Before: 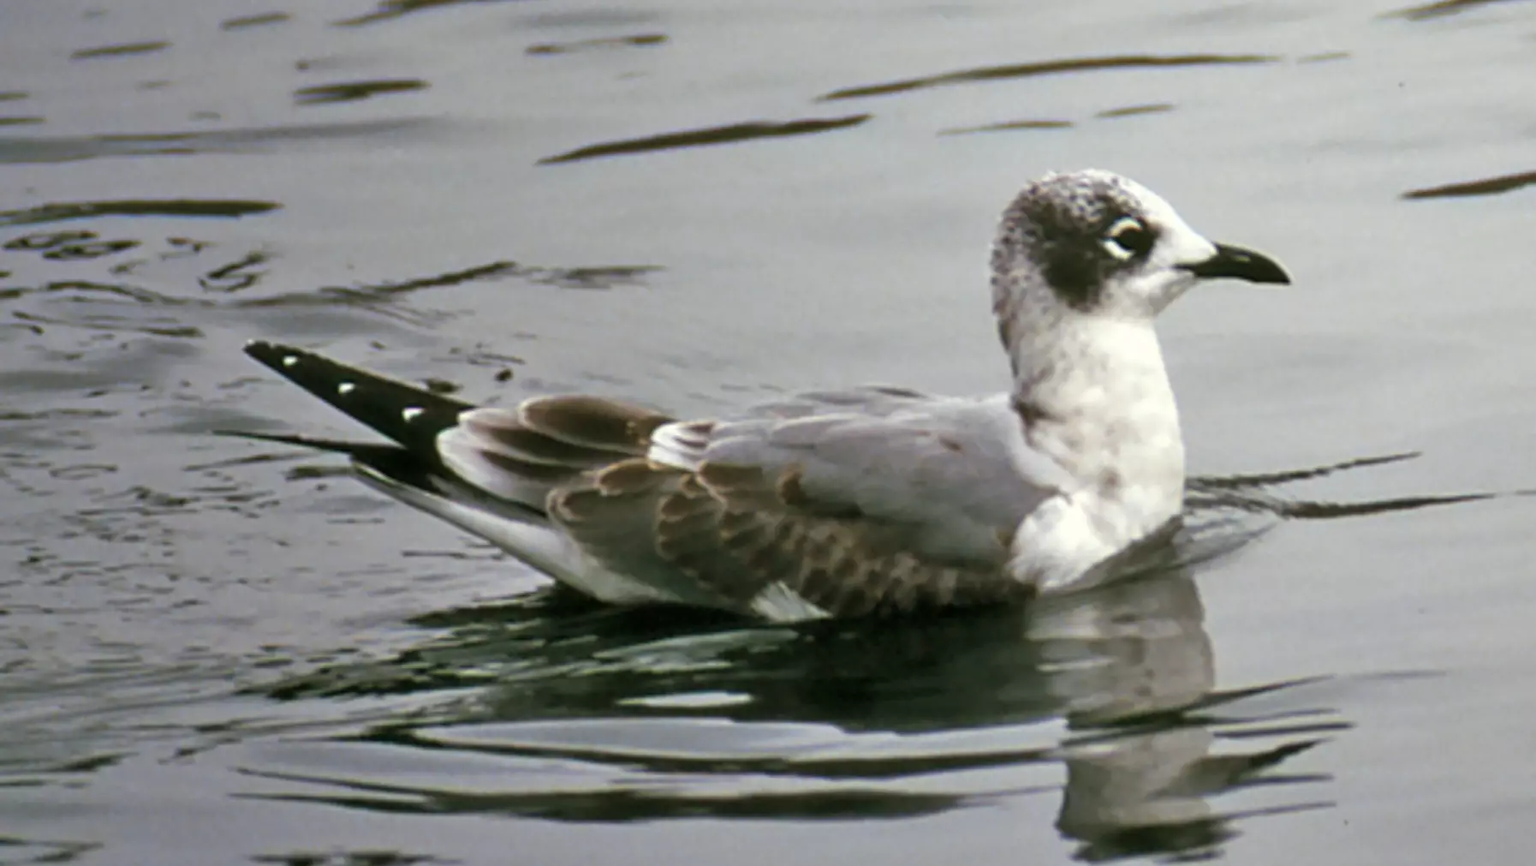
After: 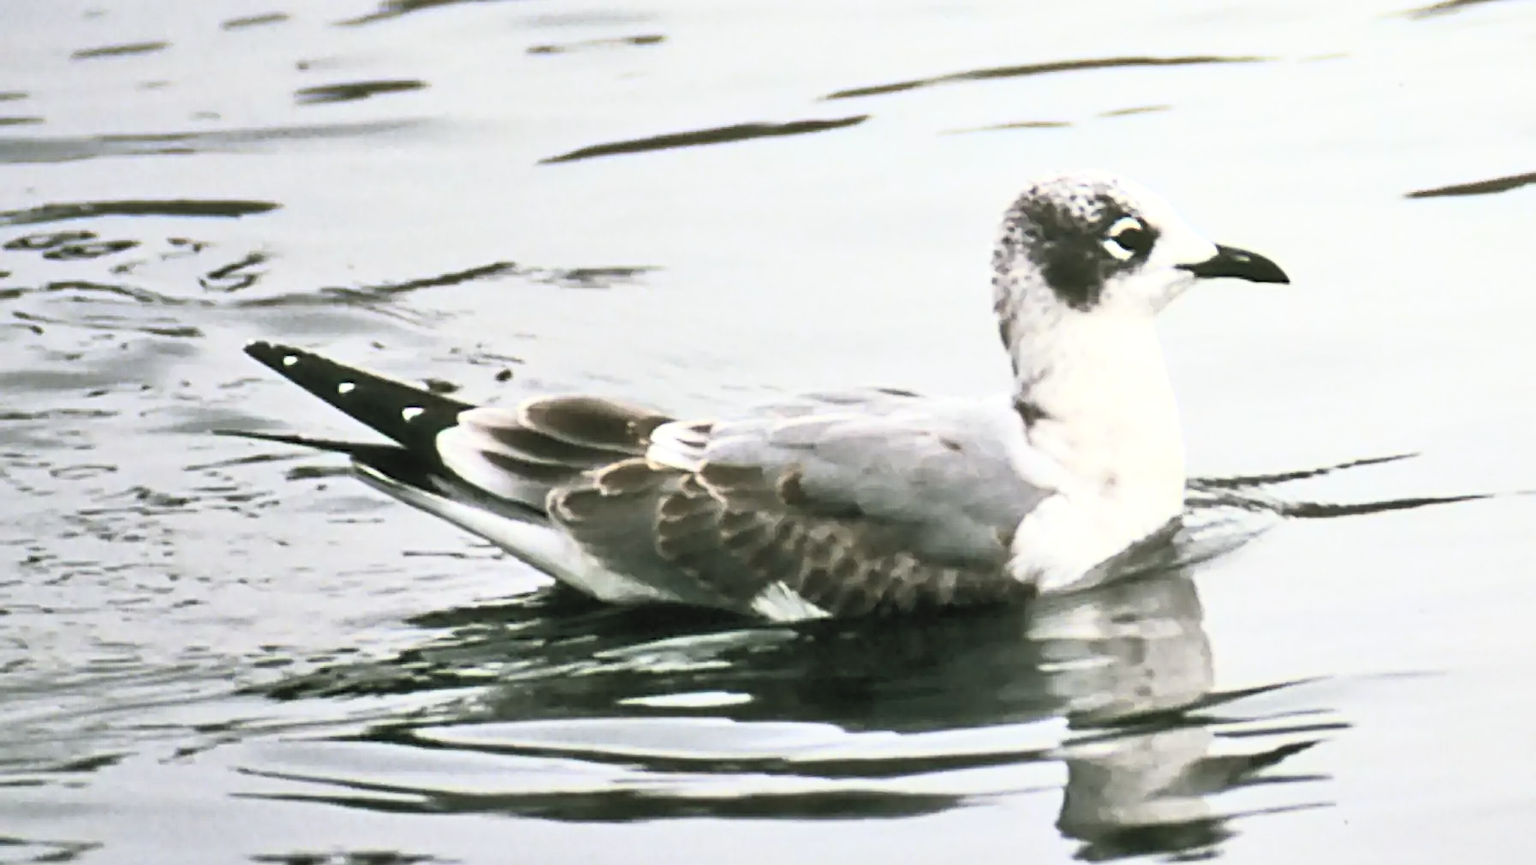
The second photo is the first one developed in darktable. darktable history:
sharpen: on, module defaults
contrast brightness saturation: contrast 0.448, brightness 0.554, saturation -0.2
color balance rgb: shadows lift › chroma 1.036%, shadows lift › hue 216.44°, perceptual saturation grading › global saturation -0.079%, perceptual brilliance grading › highlights 11.291%
